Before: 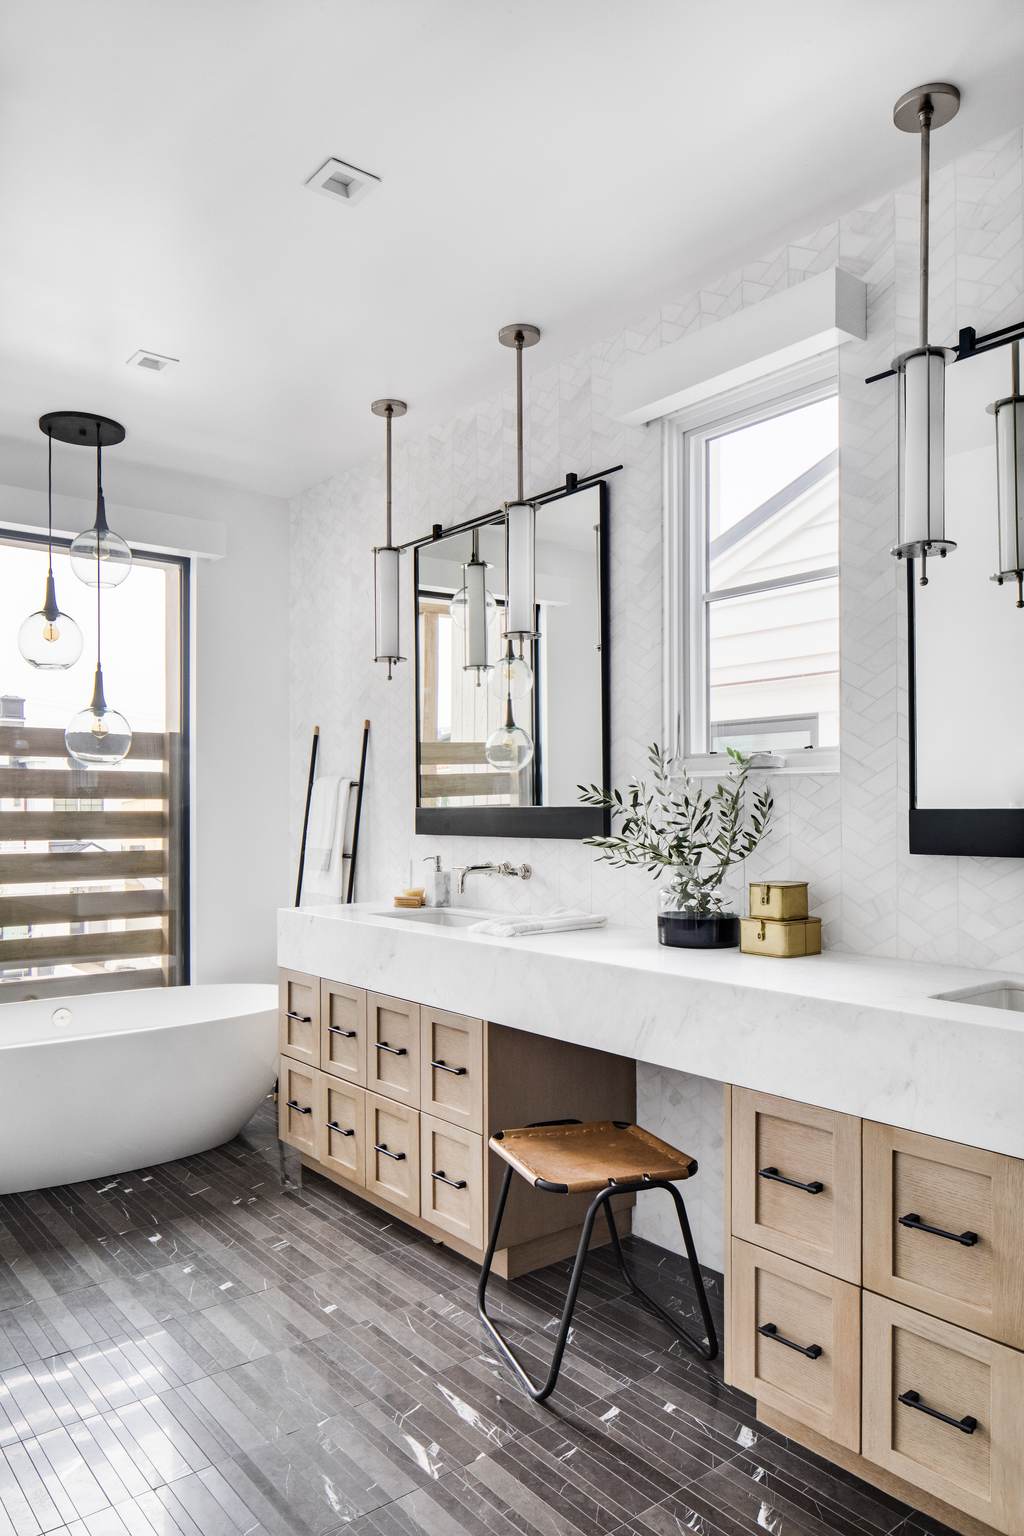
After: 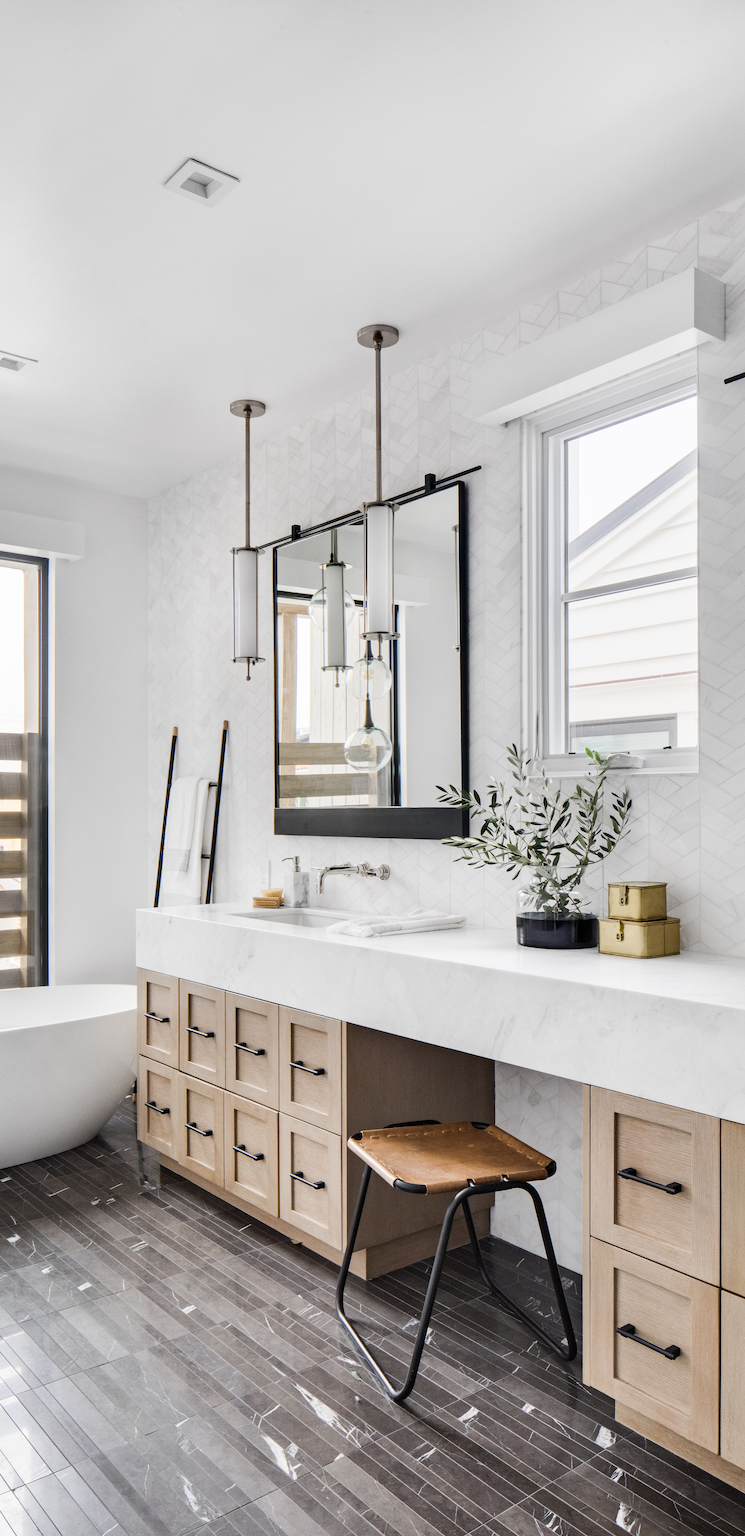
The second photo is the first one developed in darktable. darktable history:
crop: left 13.85%, right 13.366%
